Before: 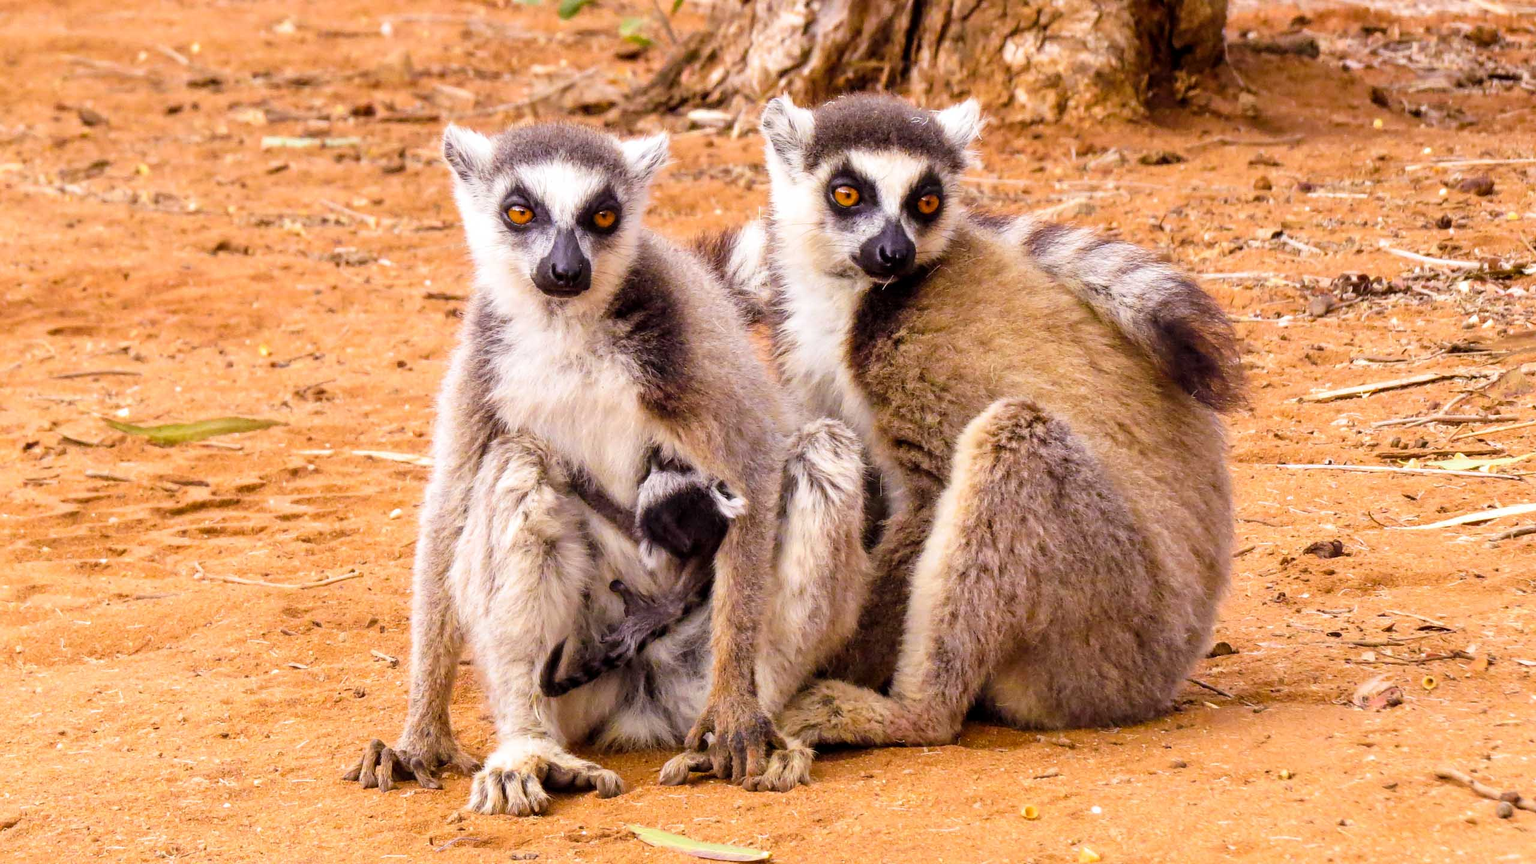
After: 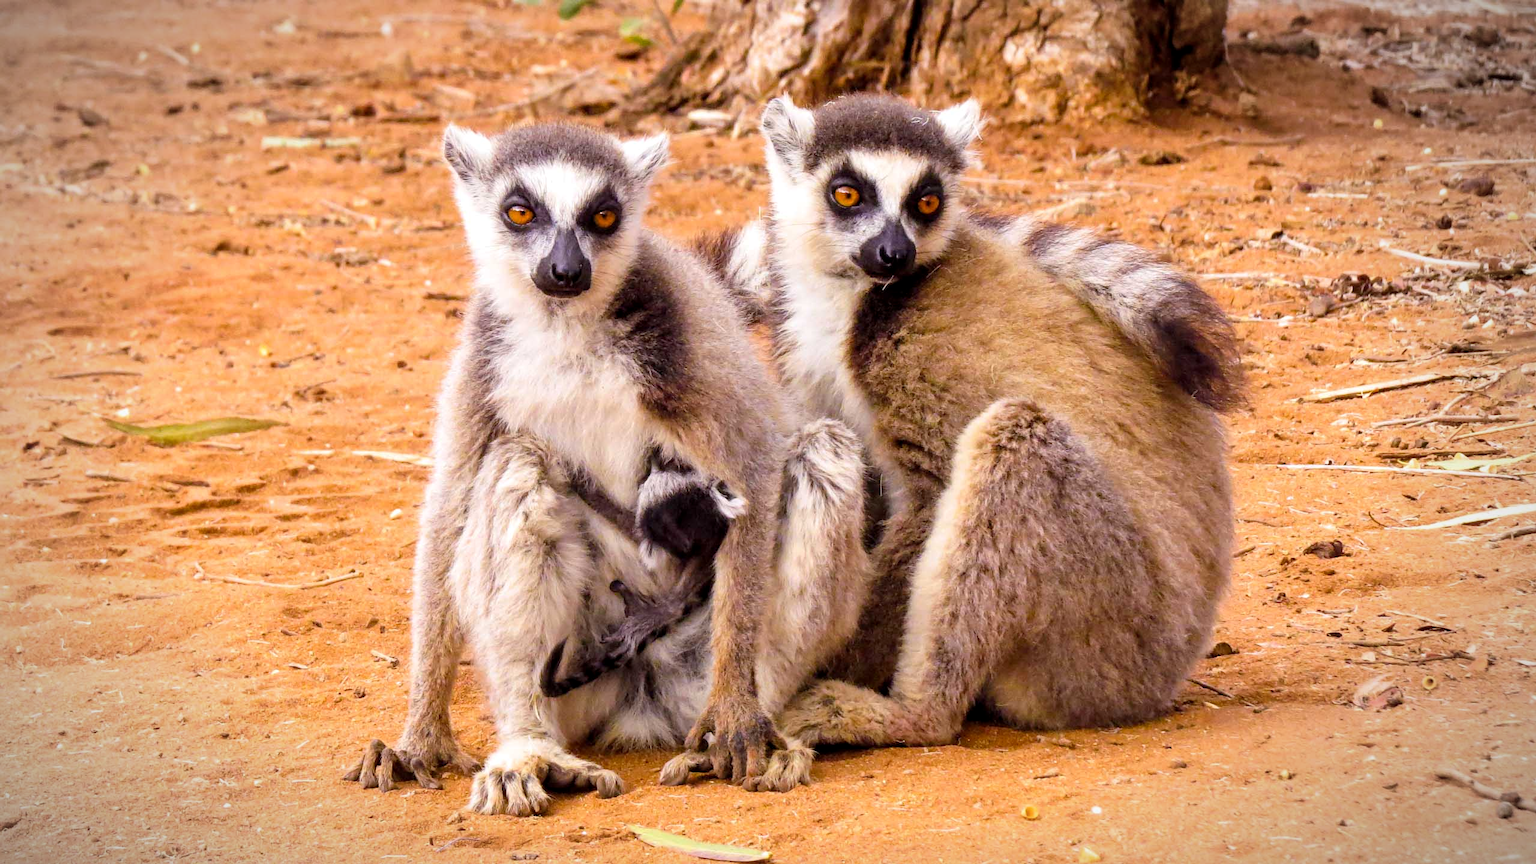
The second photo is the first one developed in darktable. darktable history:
exposure: black level correction 0.001, exposure 0.016 EV, compensate exposure bias true, compensate highlight preservation false
vignetting: fall-off start 78.69%, width/height ratio 1.329
